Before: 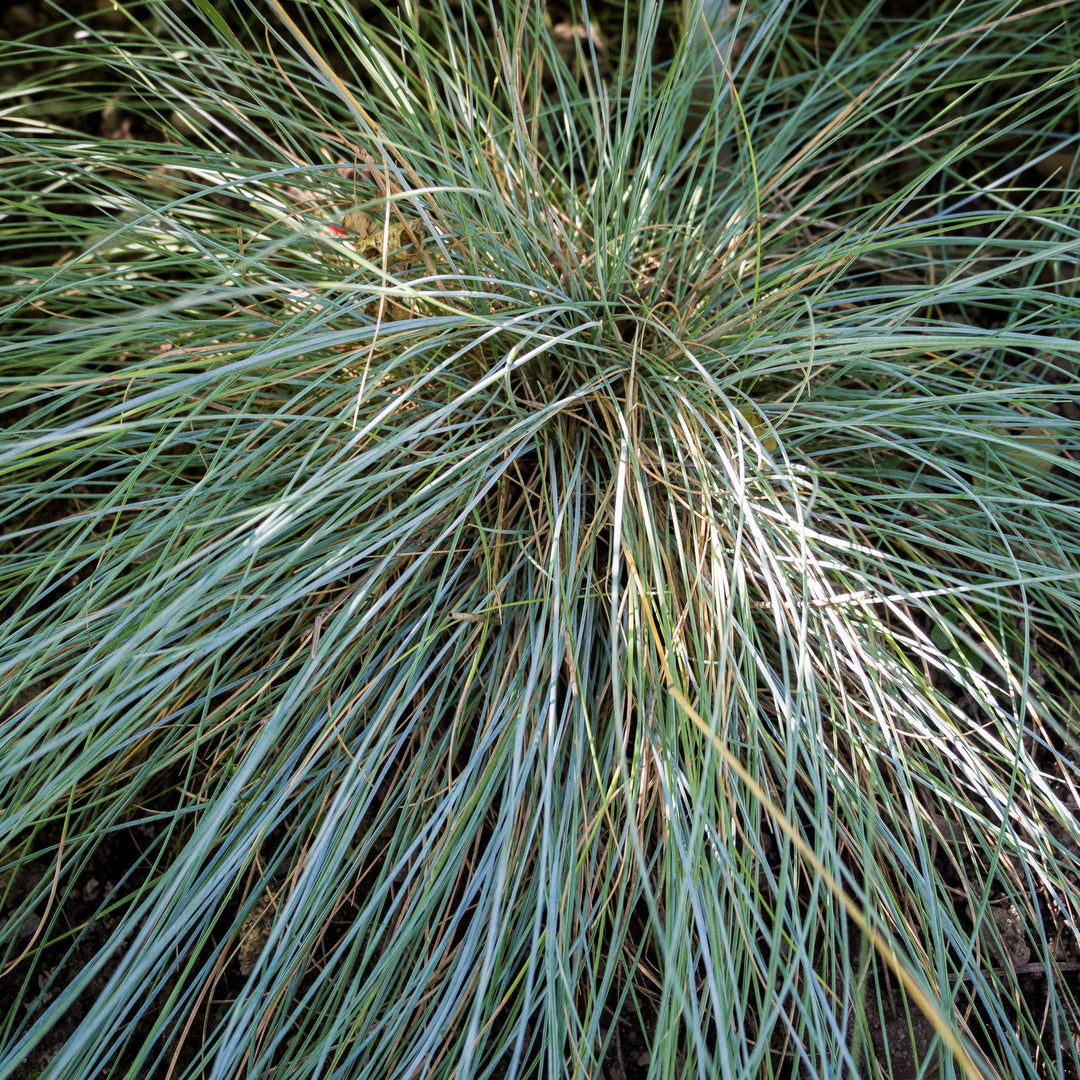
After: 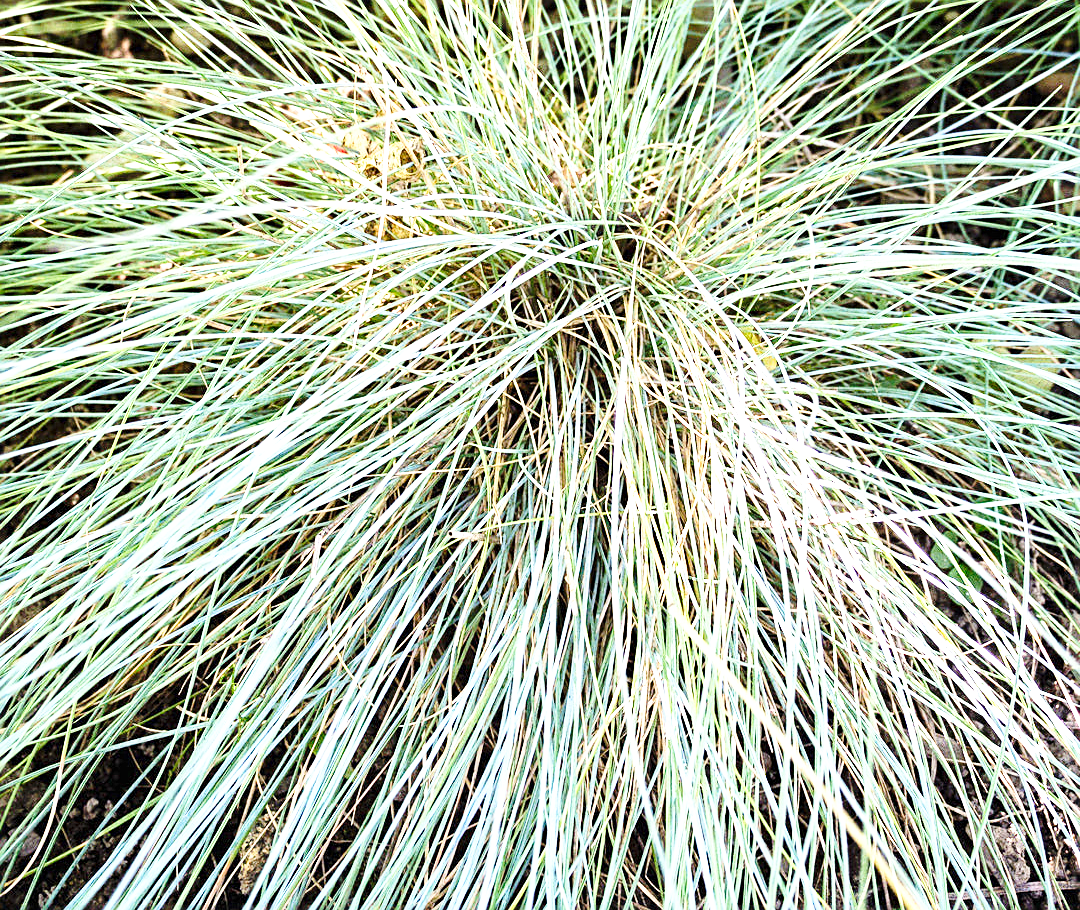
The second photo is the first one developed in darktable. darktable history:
sharpen: on, module defaults
exposure: black level correction 0, exposure 1.633 EV, compensate exposure bias true, compensate highlight preservation false
base curve: curves: ch0 [(0, 0) (0.028, 0.03) (0.121, 0.232) (0.46, 0.748) (0.859, 0.968) (1, 1)], preserve colors none
shadows and highlights: shadows 3.21, highlights -18.02, soften with gaussian
crop: top 7.575%, bottom 8.125%
